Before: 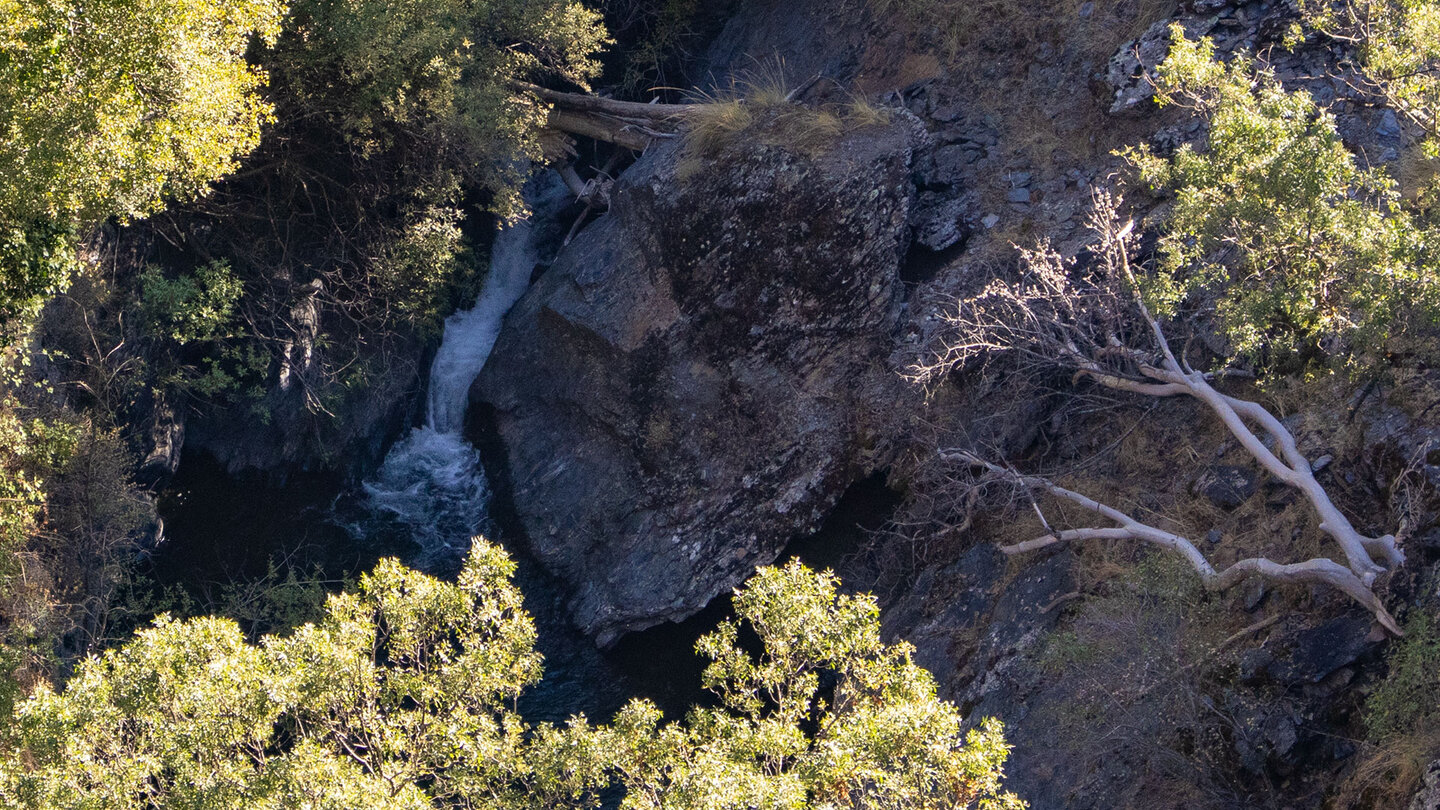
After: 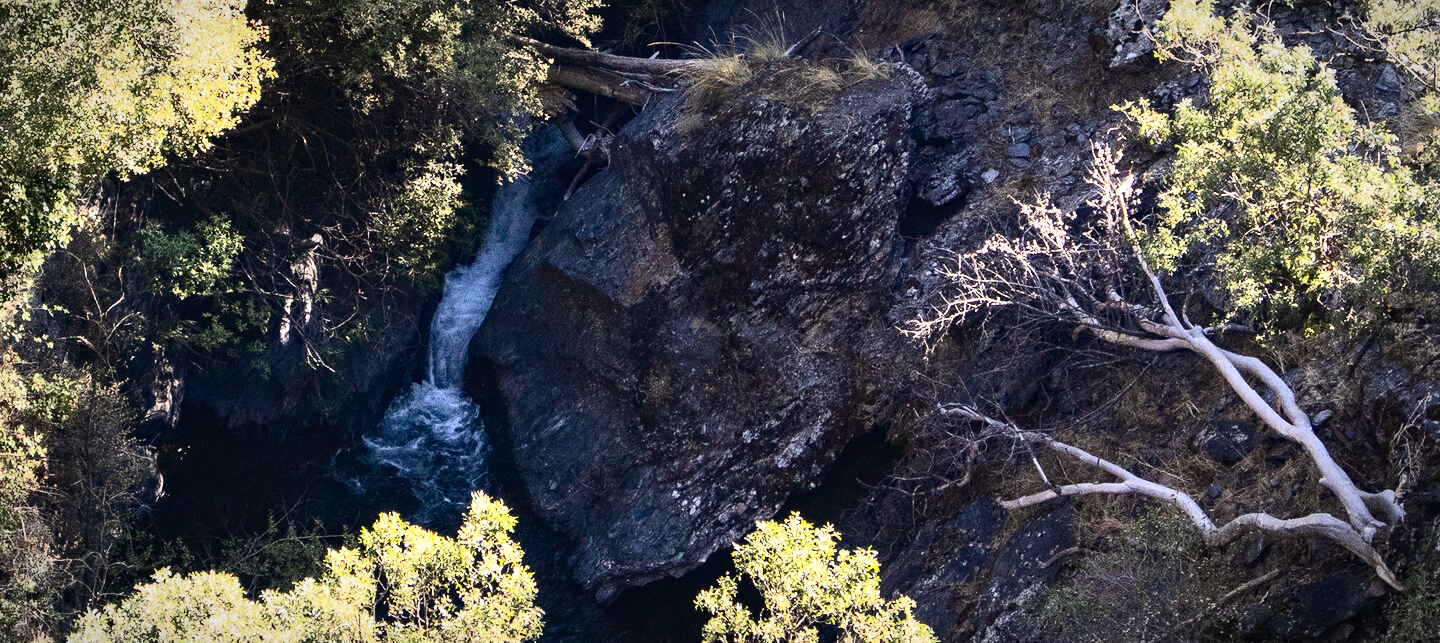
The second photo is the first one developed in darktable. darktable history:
haze removal: compatibility mode true, adaptive false
contrast brightness saturation: contrast 0.395, brightness 0.095
vignetting: fall-off start 81.09%, fall-off radius 61.57%, automatic ratio true, width/height ratio 1.423
crop and rotate: top 5.665%, bottom 14.852%
exposure: black level correction 0, exposure 0.498 EV, compensate highlight preservation false
